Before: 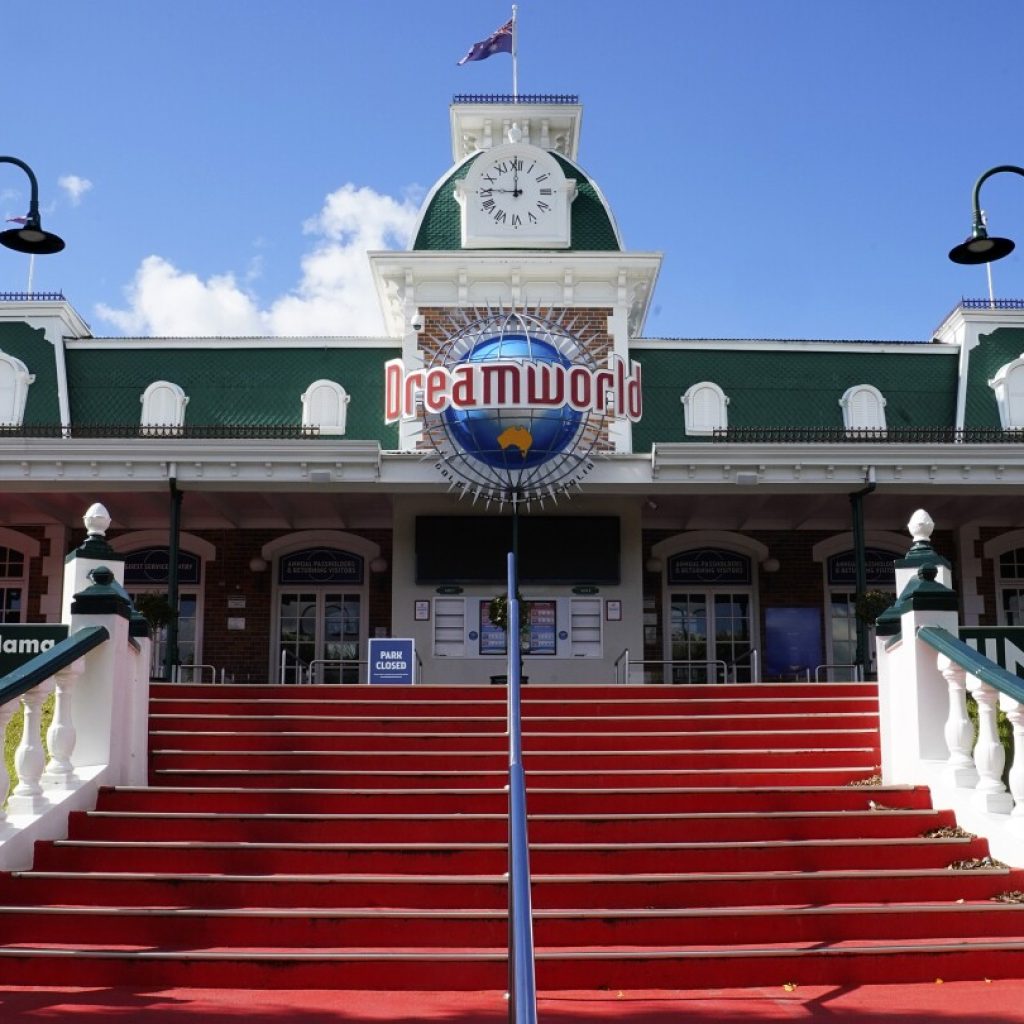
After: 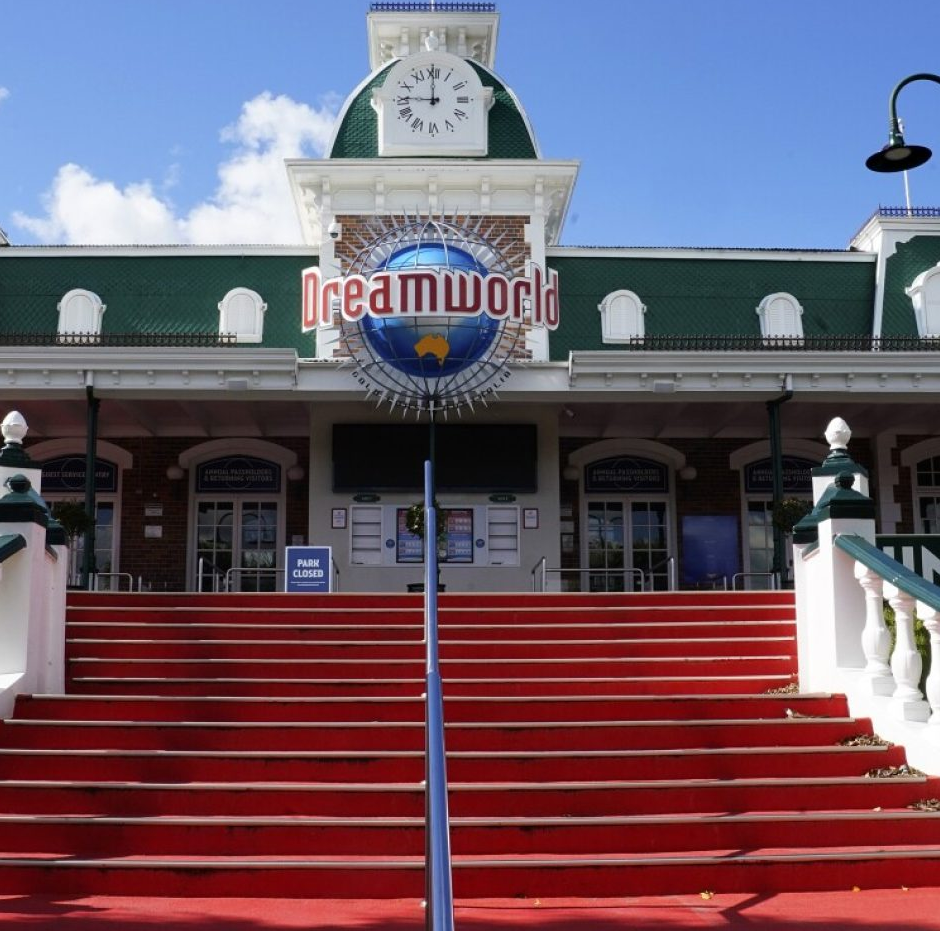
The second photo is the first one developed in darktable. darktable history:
crop and rotate: left 8.135%, top 9.029%
